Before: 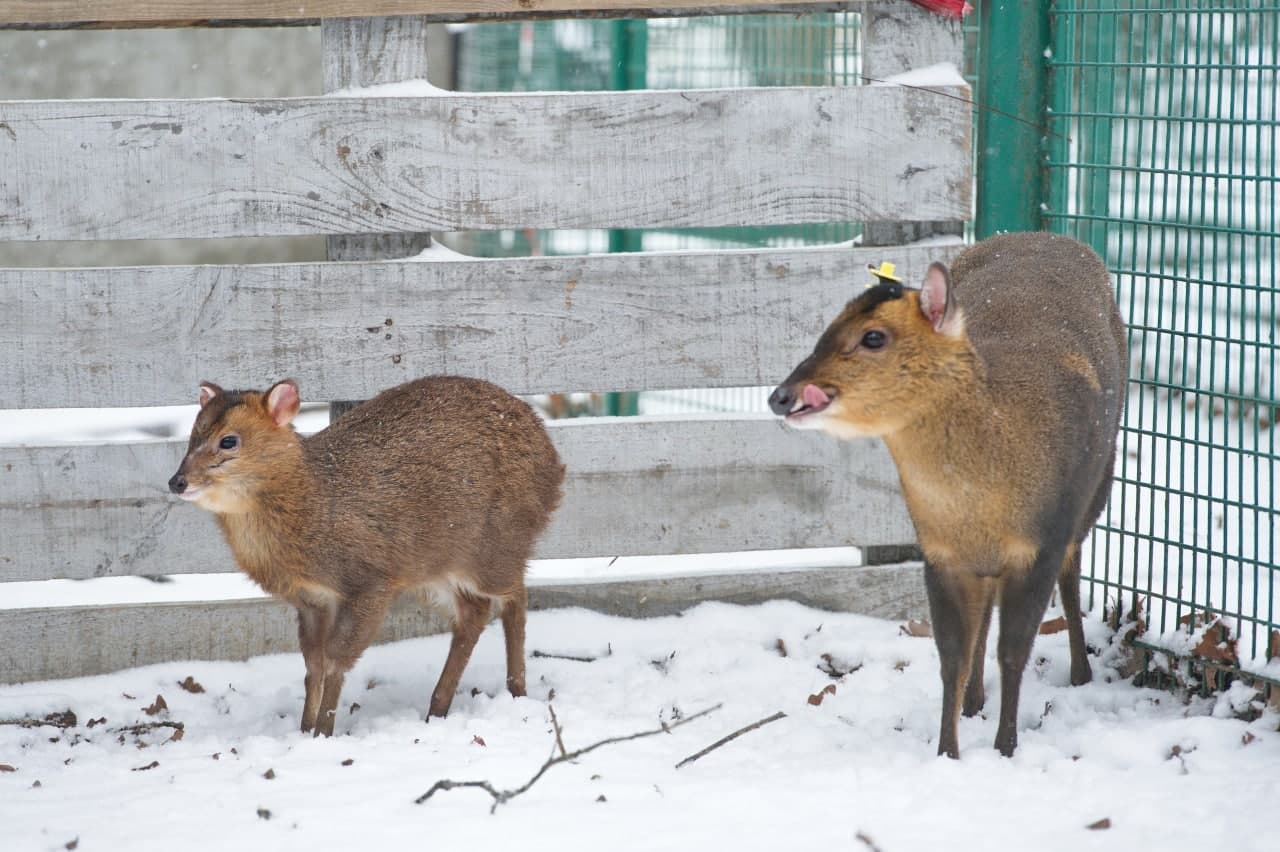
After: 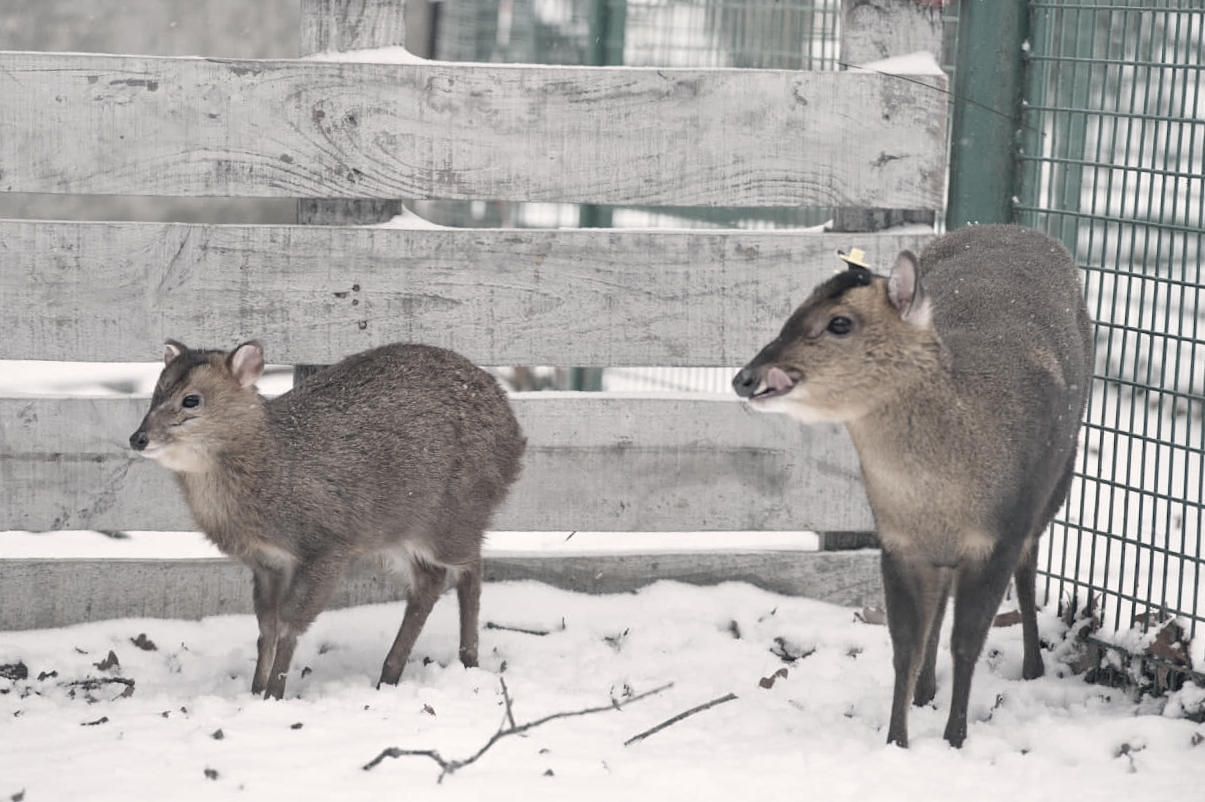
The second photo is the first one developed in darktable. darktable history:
color correction: saturation 0.3
color balance rgb: shadows lift › hue 87.51°, highlights gain › chroma 3.21%, highlights gain › hue 55.1°, global offset › chroma 0.15%, global offset › hue 253.66°, linear chroma grading › global chroma 0.5%
crop and rotate: angle -2.38°
